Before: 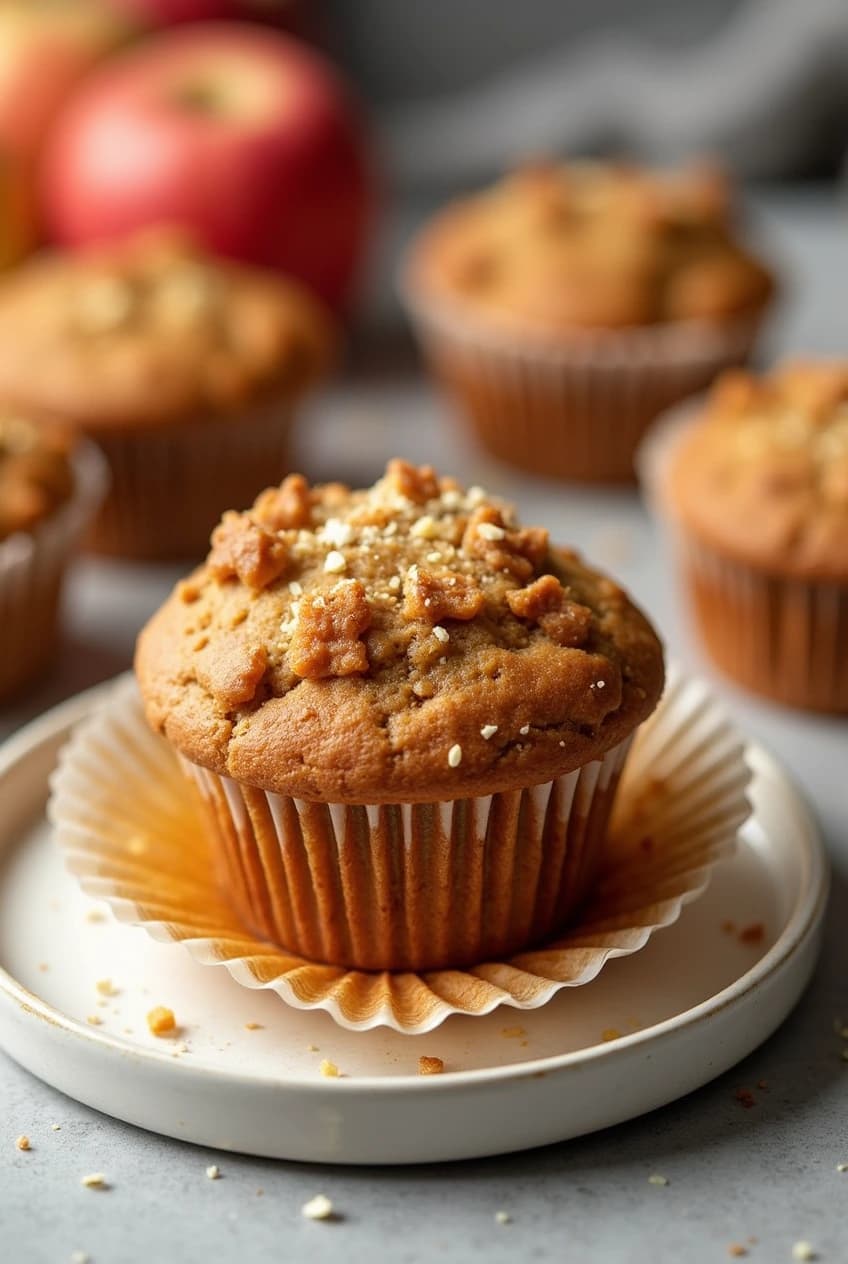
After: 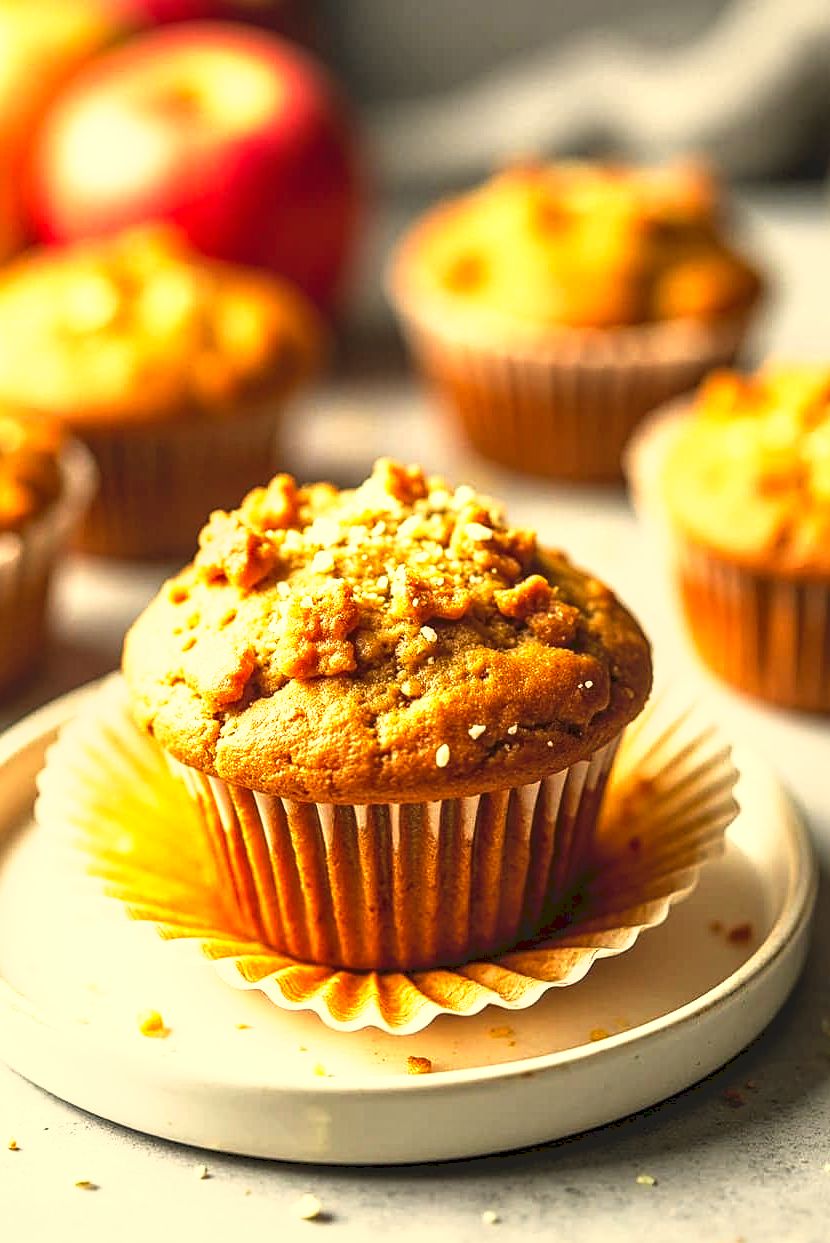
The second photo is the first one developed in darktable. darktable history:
sharpen: on, module defaults
crop and rotate: left 1.433%, right 0.594%, bottom 1.64%
local contrast: on, module defaults
exposure: black level correction 0.001, exposure 0.5 EV, compensate highlight preservation false
color correction: highlights a* 2.62, highlights b* 23.05
tone curve: curves: ch0 [(0, 0) (0.003, 0.116) (0.011, 0.116) (0.025, 0.113) (0.044, 0.114) (0.069, 0.118) (0.1, 0.137) (0.136, 0.171) (0.177, 0.213) (0.224, 0.259) (0.277, 0.316) (0.335, 0.381) (0.399, 0.458) (0.468, 0.548) (0.543, 0.654) (0.623, 0.775) (0.709, 0.895) (0.801, 0.972) (0.898, 0.991) (1, 1)], preserve colors none
